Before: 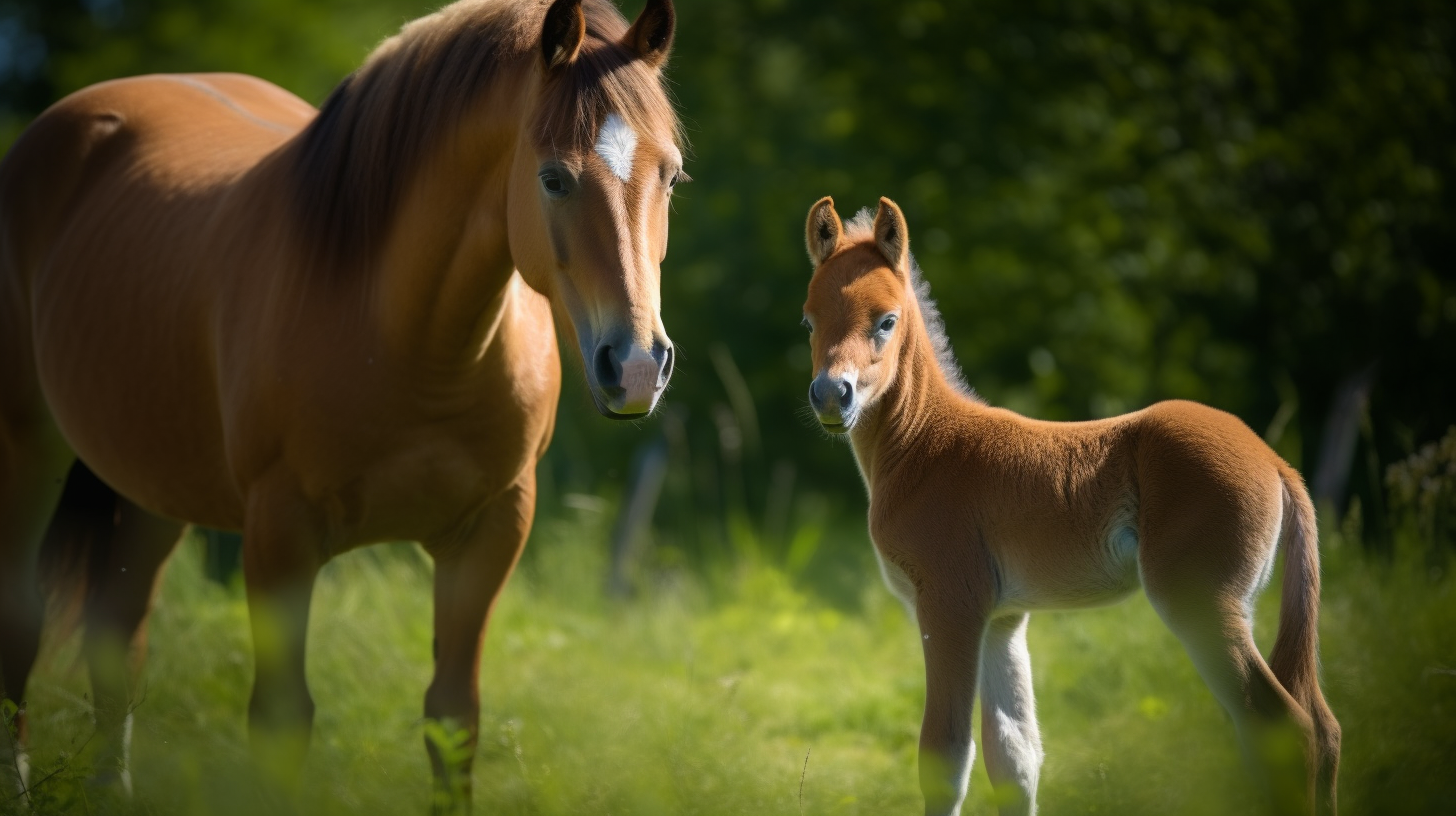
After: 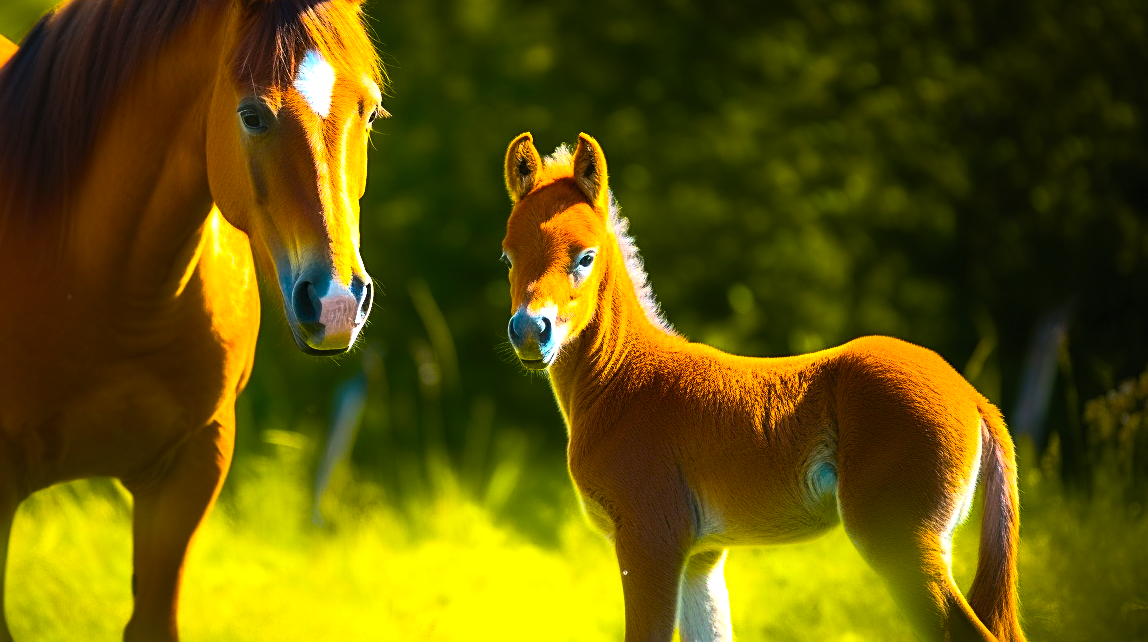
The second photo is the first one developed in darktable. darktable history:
crop and rotate: left 20.74%, top 7.912%, right 0.375%, bottom 13.378%
color balance rgb: linear chroma grading › highlights 100%, linear chroma grading › global chroma 23.41%, perceptual saturation grading › global saturation 35.38%, hue shift -10.68°, perceptual brilliance grading › highlights 47.25%, perceptual brilliance grading › mid-tones 22.2%, perceptual brilliance grading › shadows -5.93%
contrast brightness saturation: contrast 0.2, brightness 0.16, saturation 0.22
sharpen: on, module defaults
